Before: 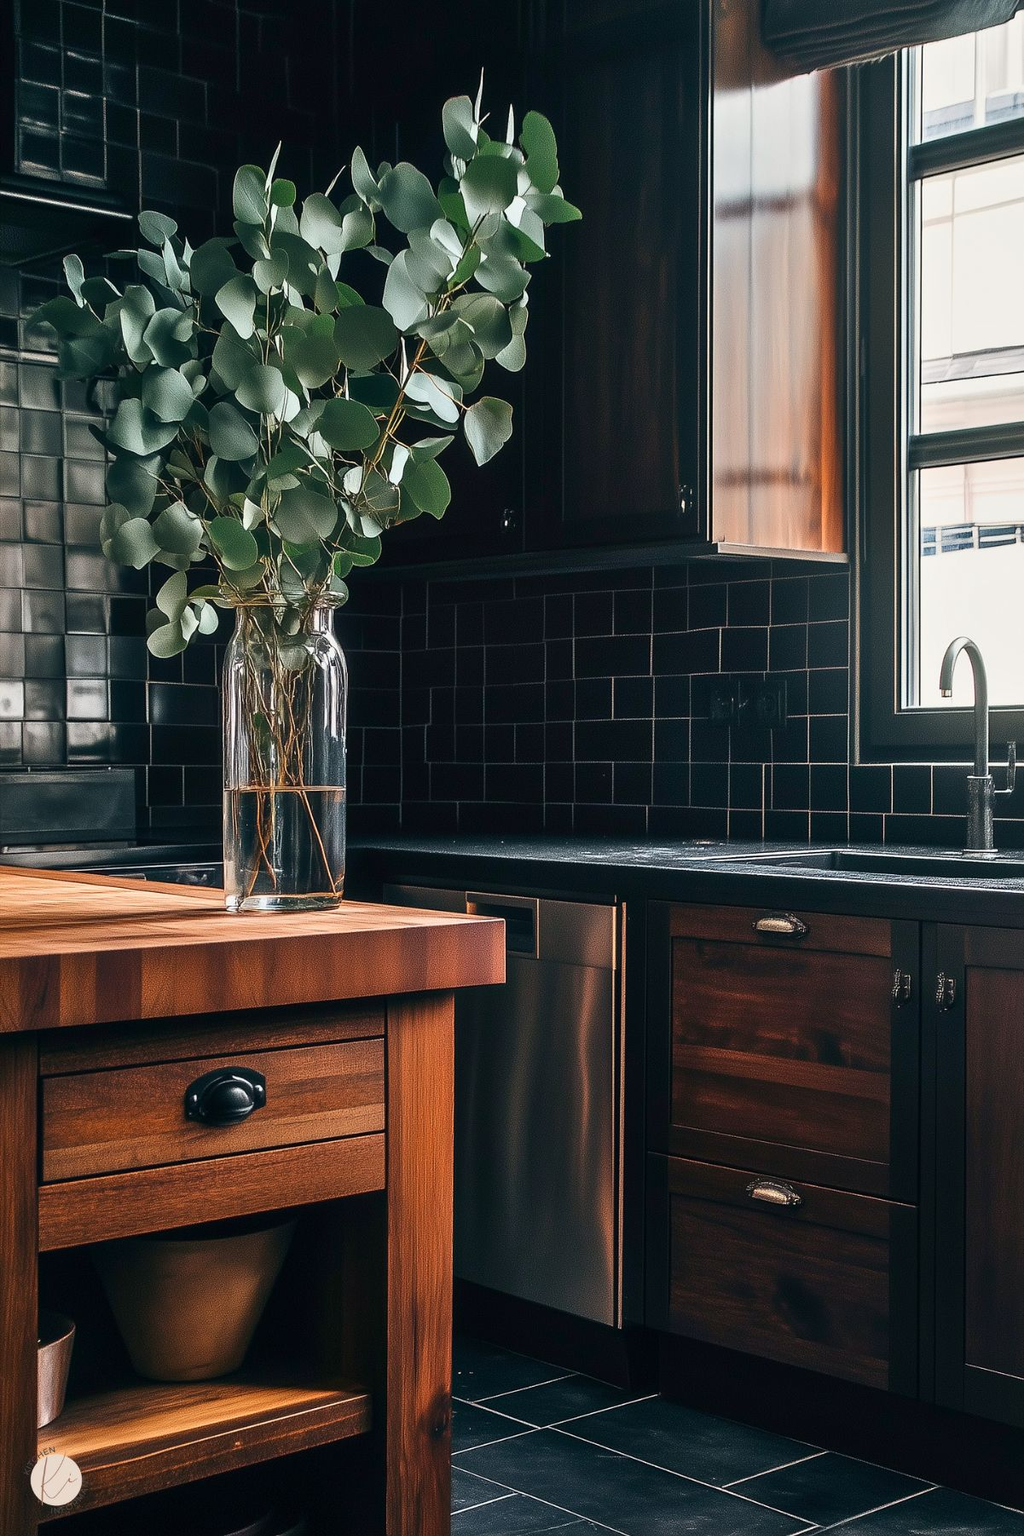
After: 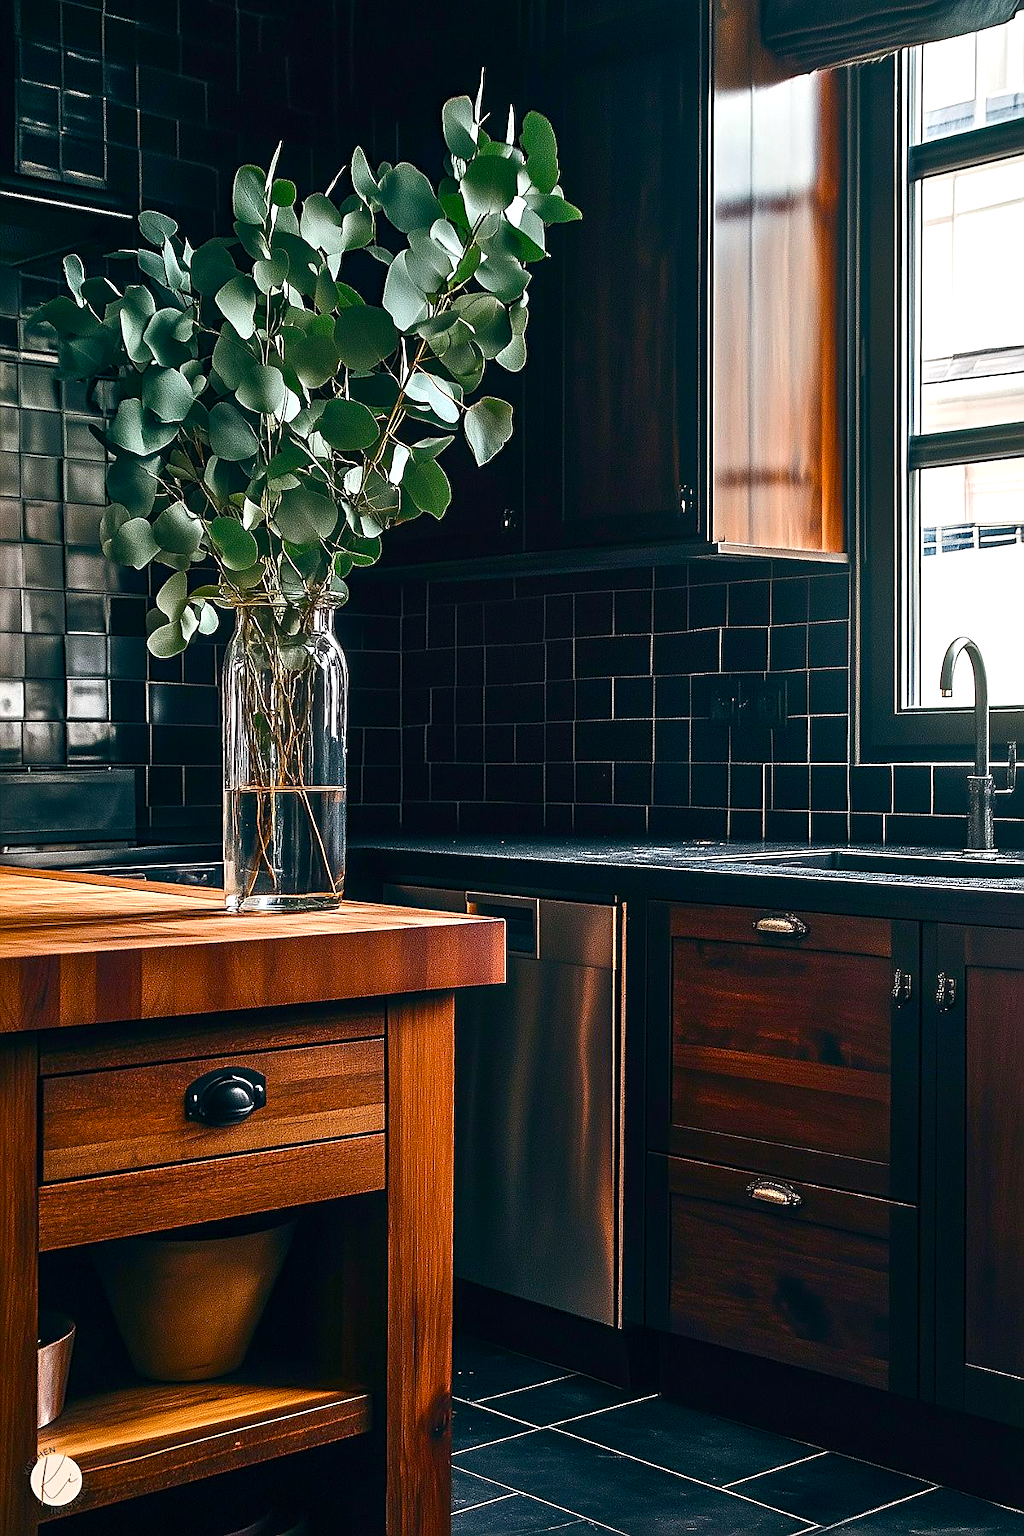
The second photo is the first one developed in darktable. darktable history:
sharpen: on, module defaults
color balance rgb: linear chroma grading › mid-tones 7.937%, perceptual saturation grading › global saturation 34.63%, perceptual saturation grading › highlights -29.864%, perceptual saturation grading › shadows 34.883%, perceptual brilliance grading › global brilliance 14.845%, perceptual brilliance grading › shadows -35.003%, contrast -9.952%
haze removal: compatibility mode true, adaptive false
